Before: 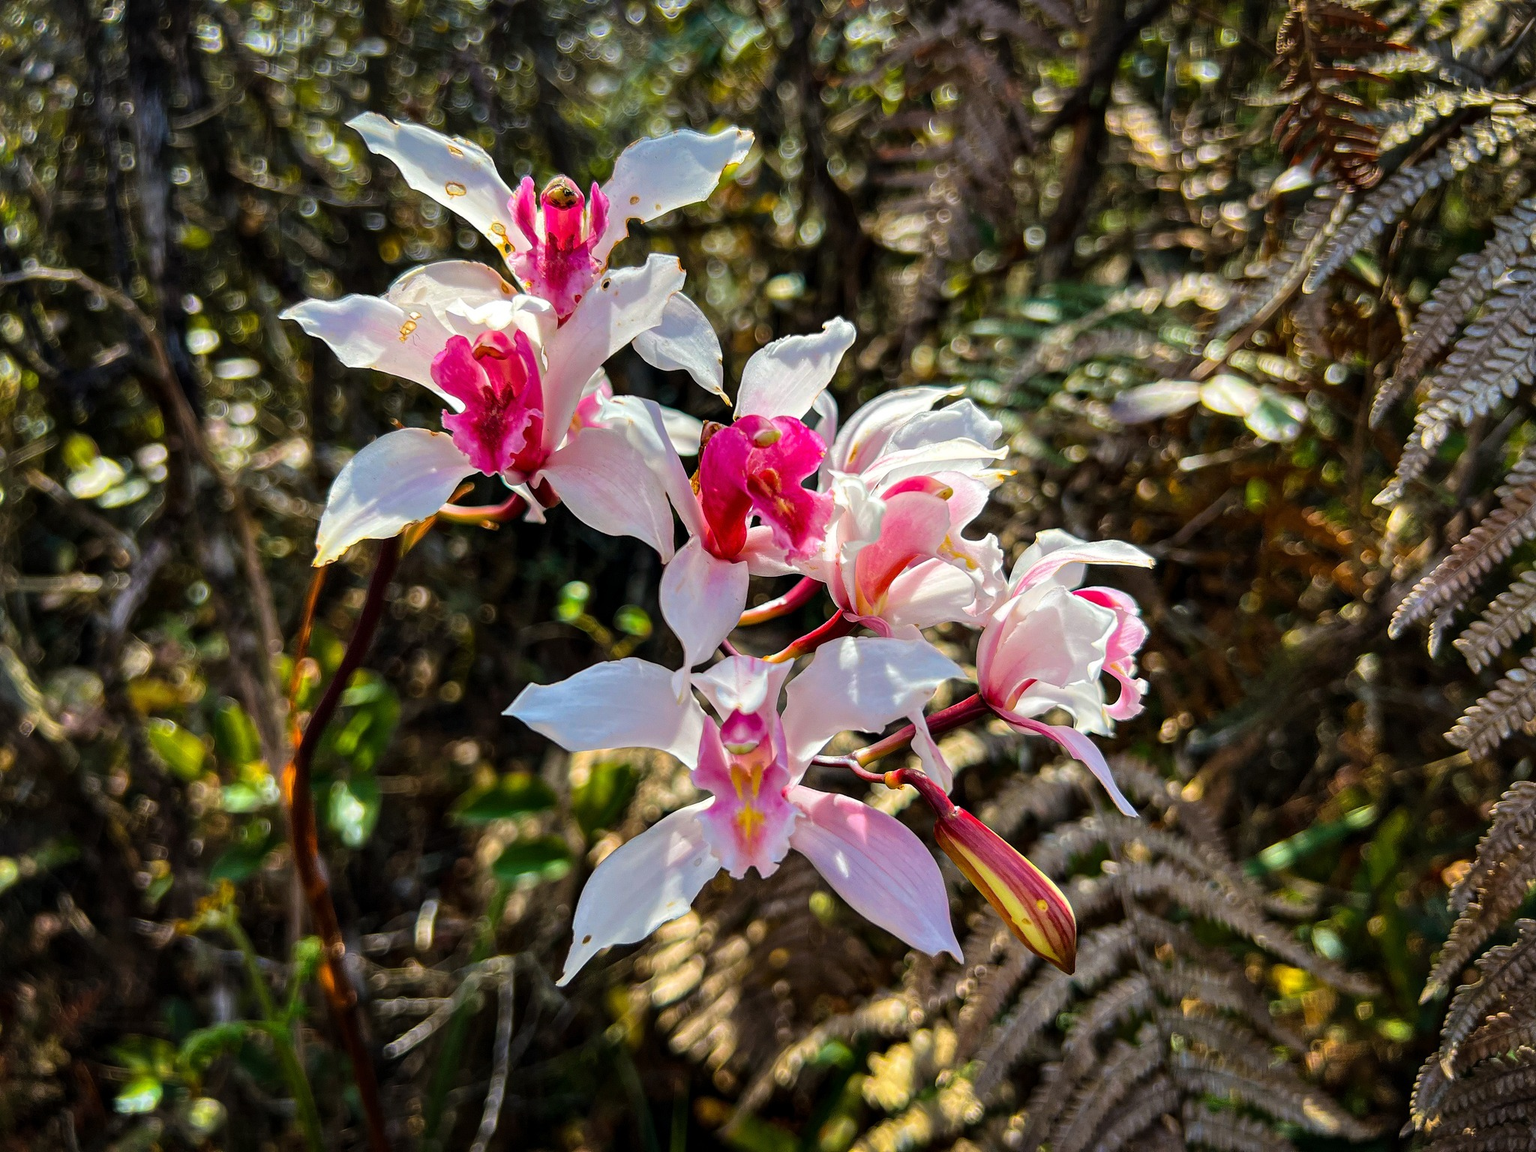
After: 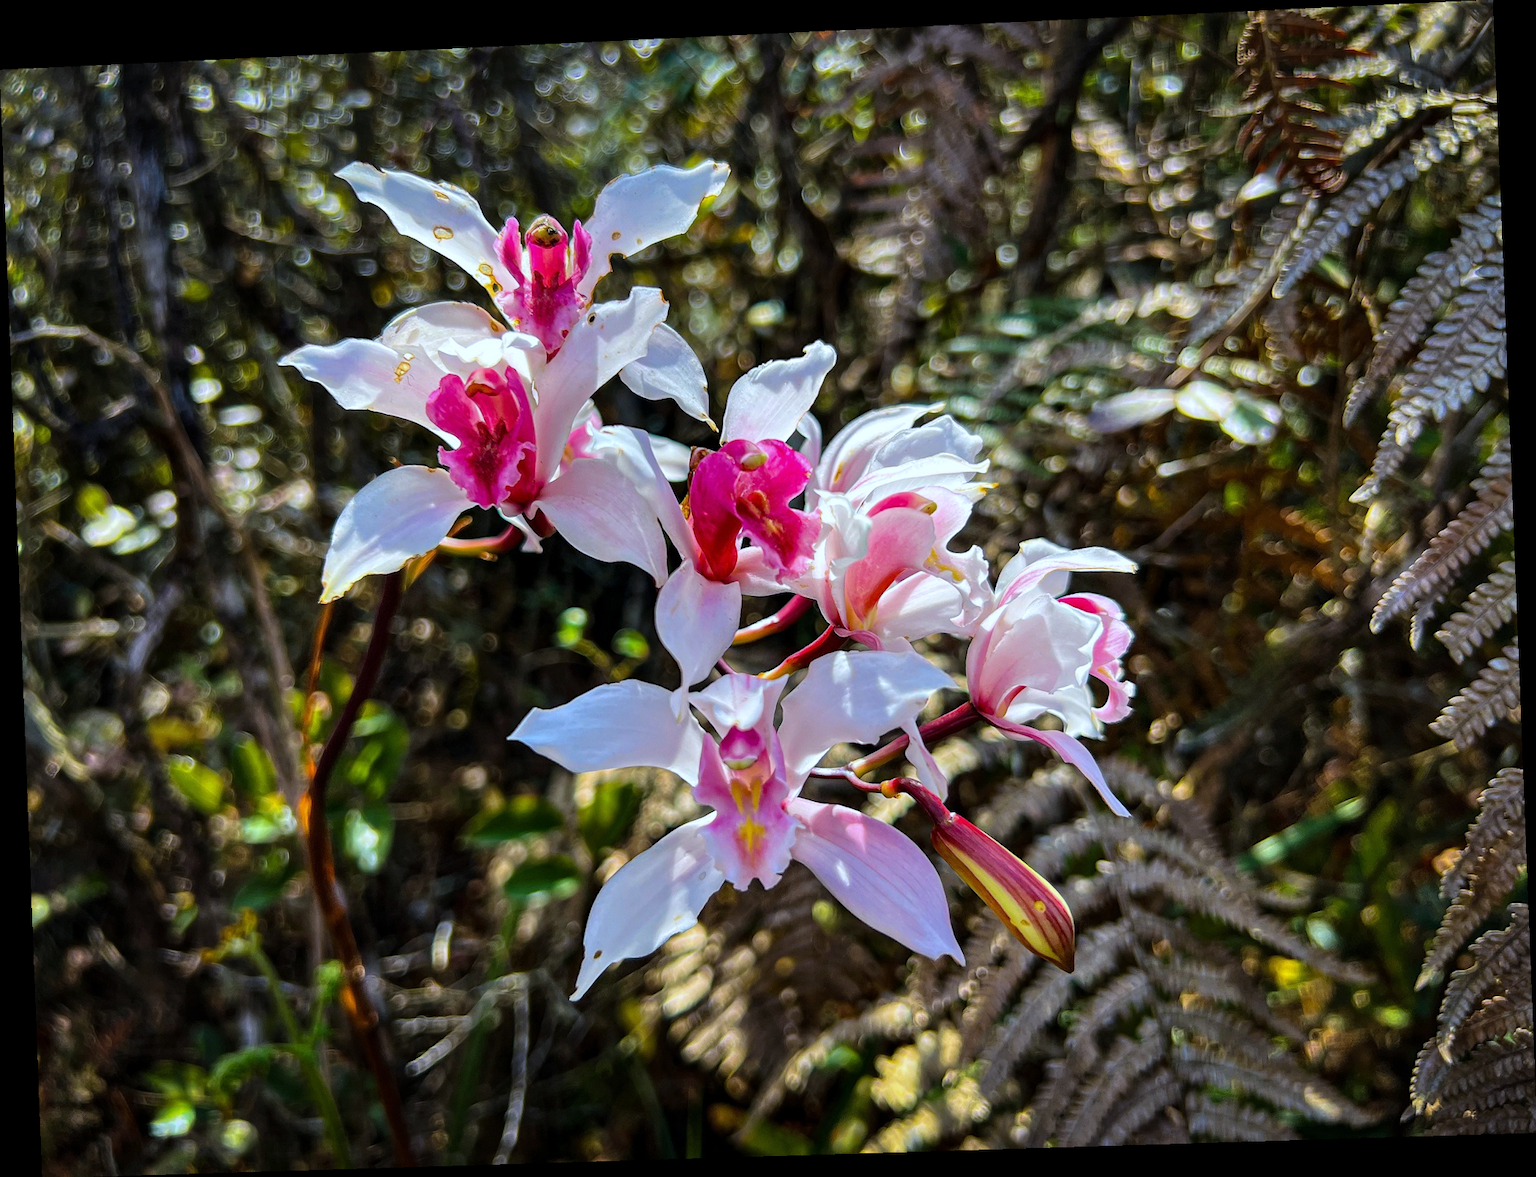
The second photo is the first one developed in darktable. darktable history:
white balance: red 0.931, blue 1.11
rotate and perspective: rotation -2.22°, lens shift (horizontal) -0.022, automatic cropping off
